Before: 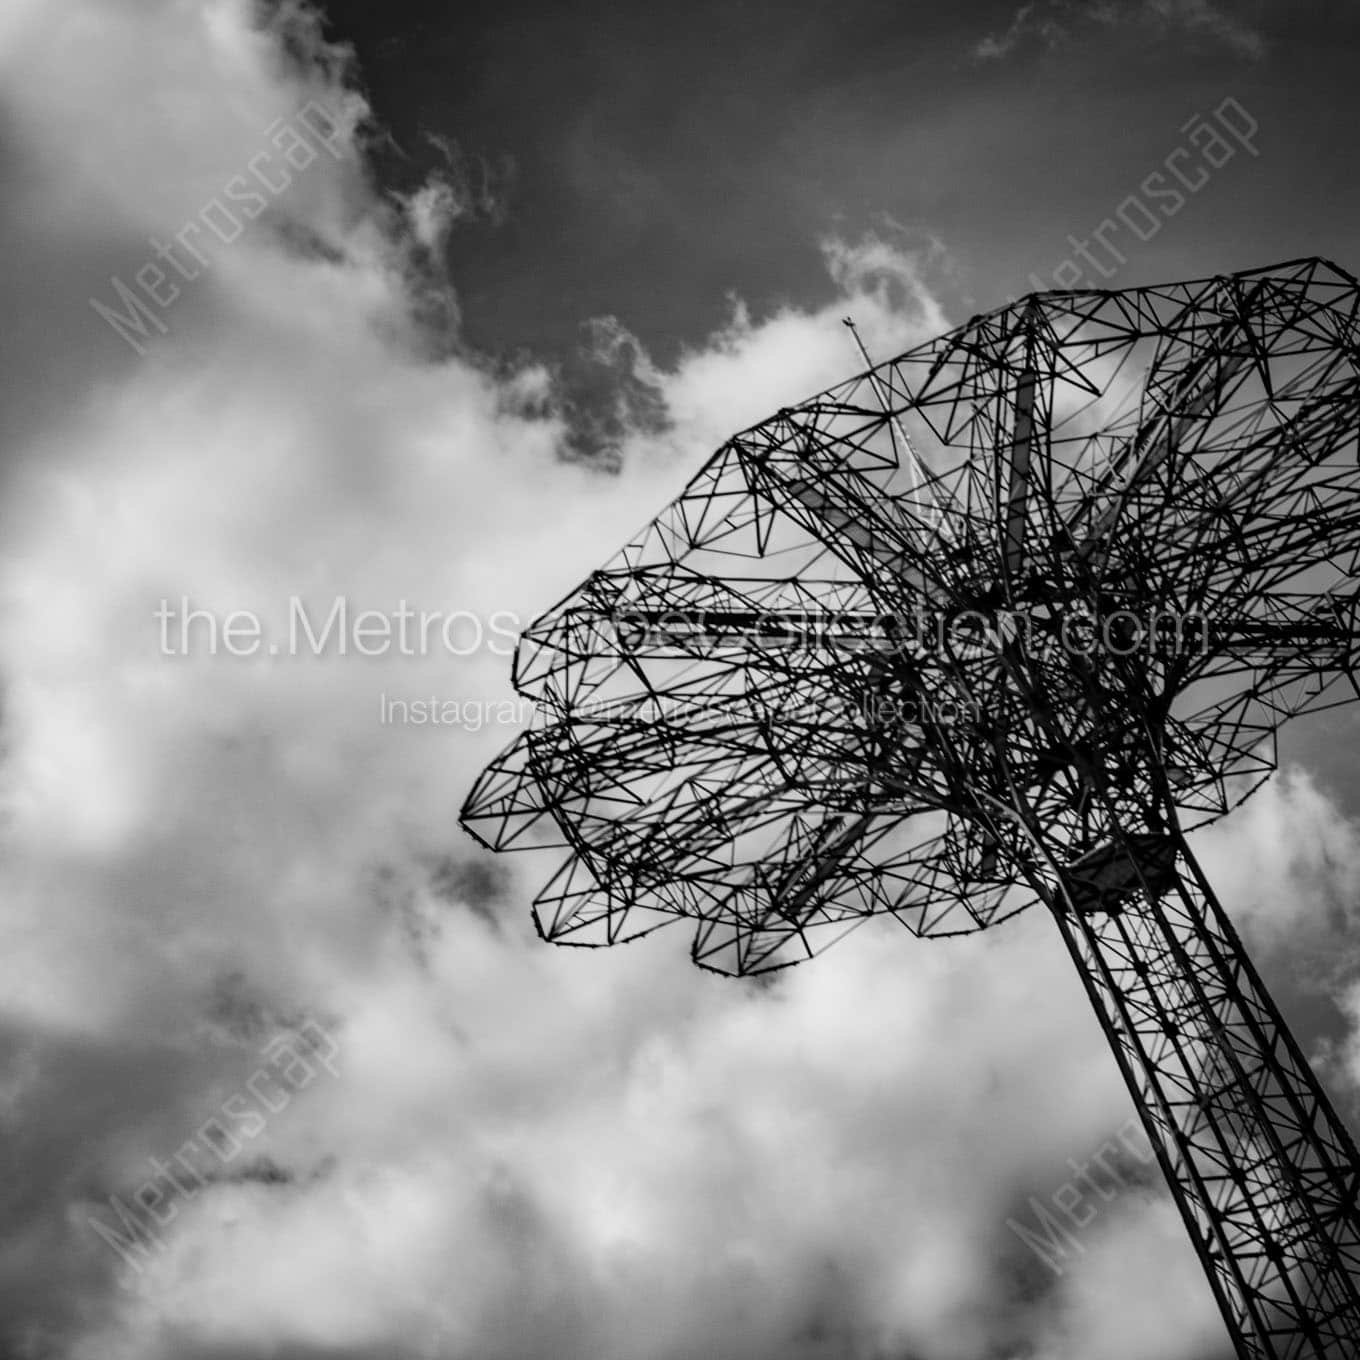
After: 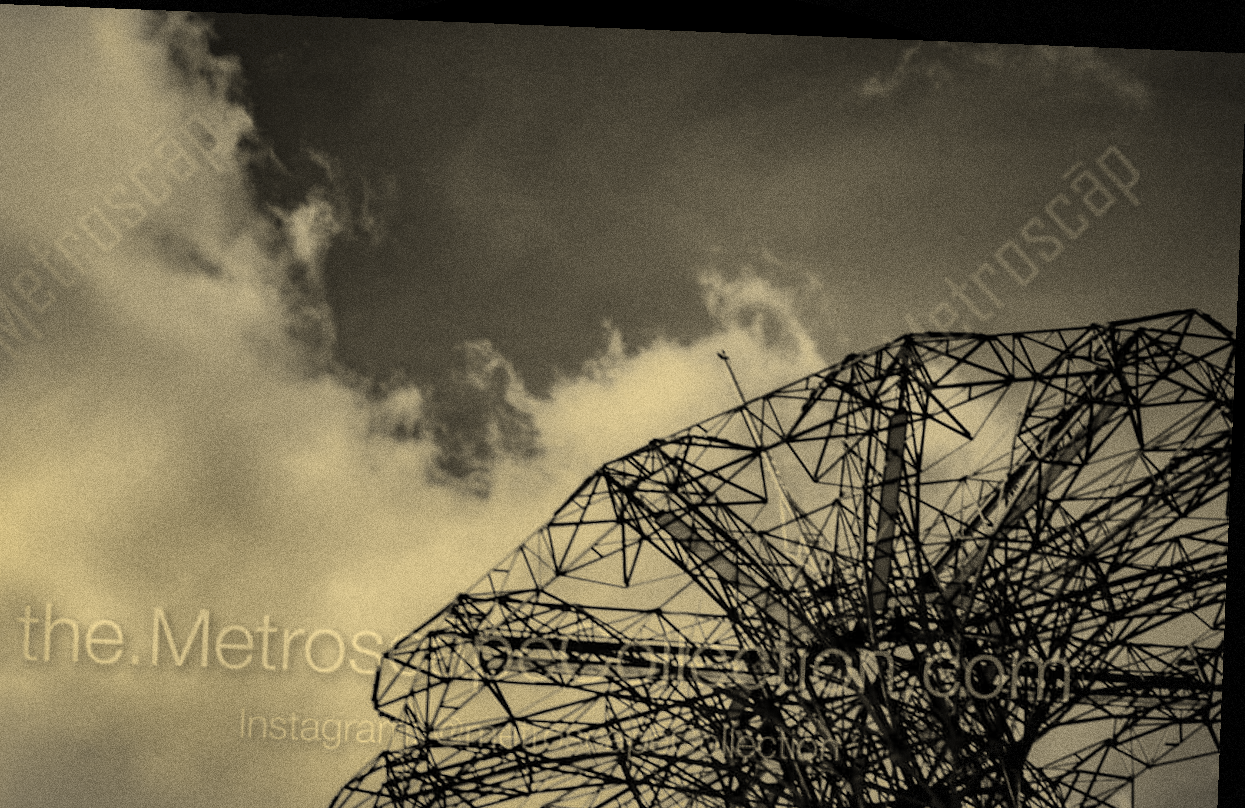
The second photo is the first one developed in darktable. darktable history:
crop and rotate: left 11.812%, bottom 42.776%
white balance: red 1.08, blue 0.791
shadows and highlights: shadows 25, highlights -70
grain: coarseness 0.09 ISO, strength 40%
vignetting: fall-off start 100%, brightness -0.406, saturation -0.3, width/height ratio 1.324, dithering 8-bit output, unbound false
rotate and perspective: rotation 2.27°, automatic cropping off
